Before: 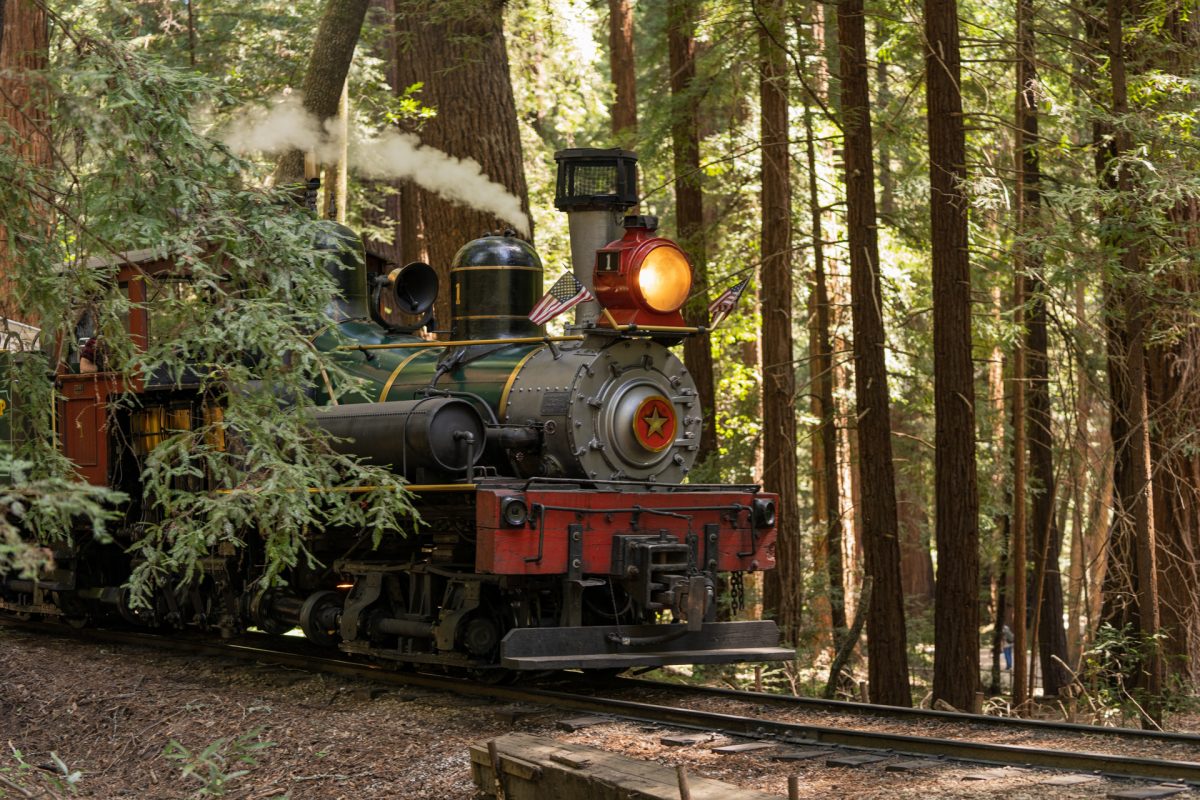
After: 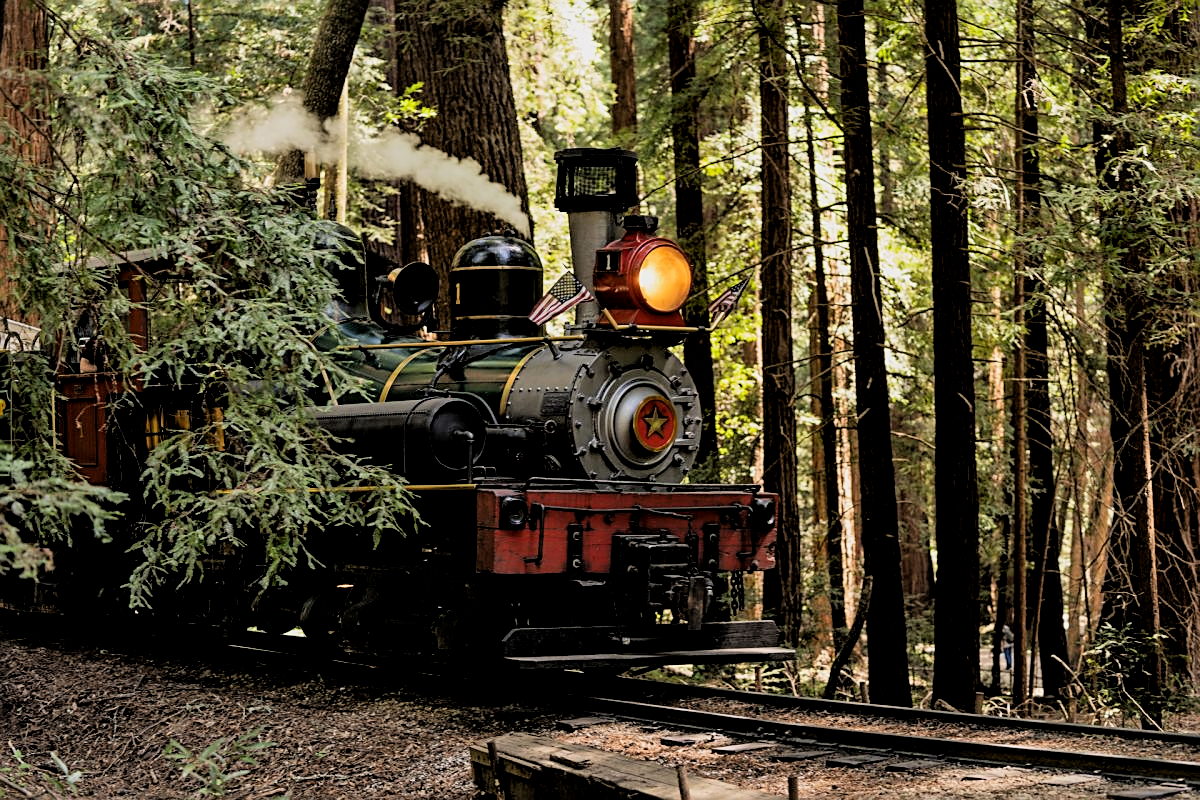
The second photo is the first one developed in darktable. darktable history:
filmic rgb: black relative exposure -3.31 EV, white relative exposure 3.45 EV, hardness 2.36, contrast 1.103
sharpen: on, module defaults
contrast brightness saturation: contrast 0.1, brightness 0.03, saturation 0.09
local contrast: mode bilateral grid, contrast 25, coarseness 50, detail 123%, midtone range 0.2
